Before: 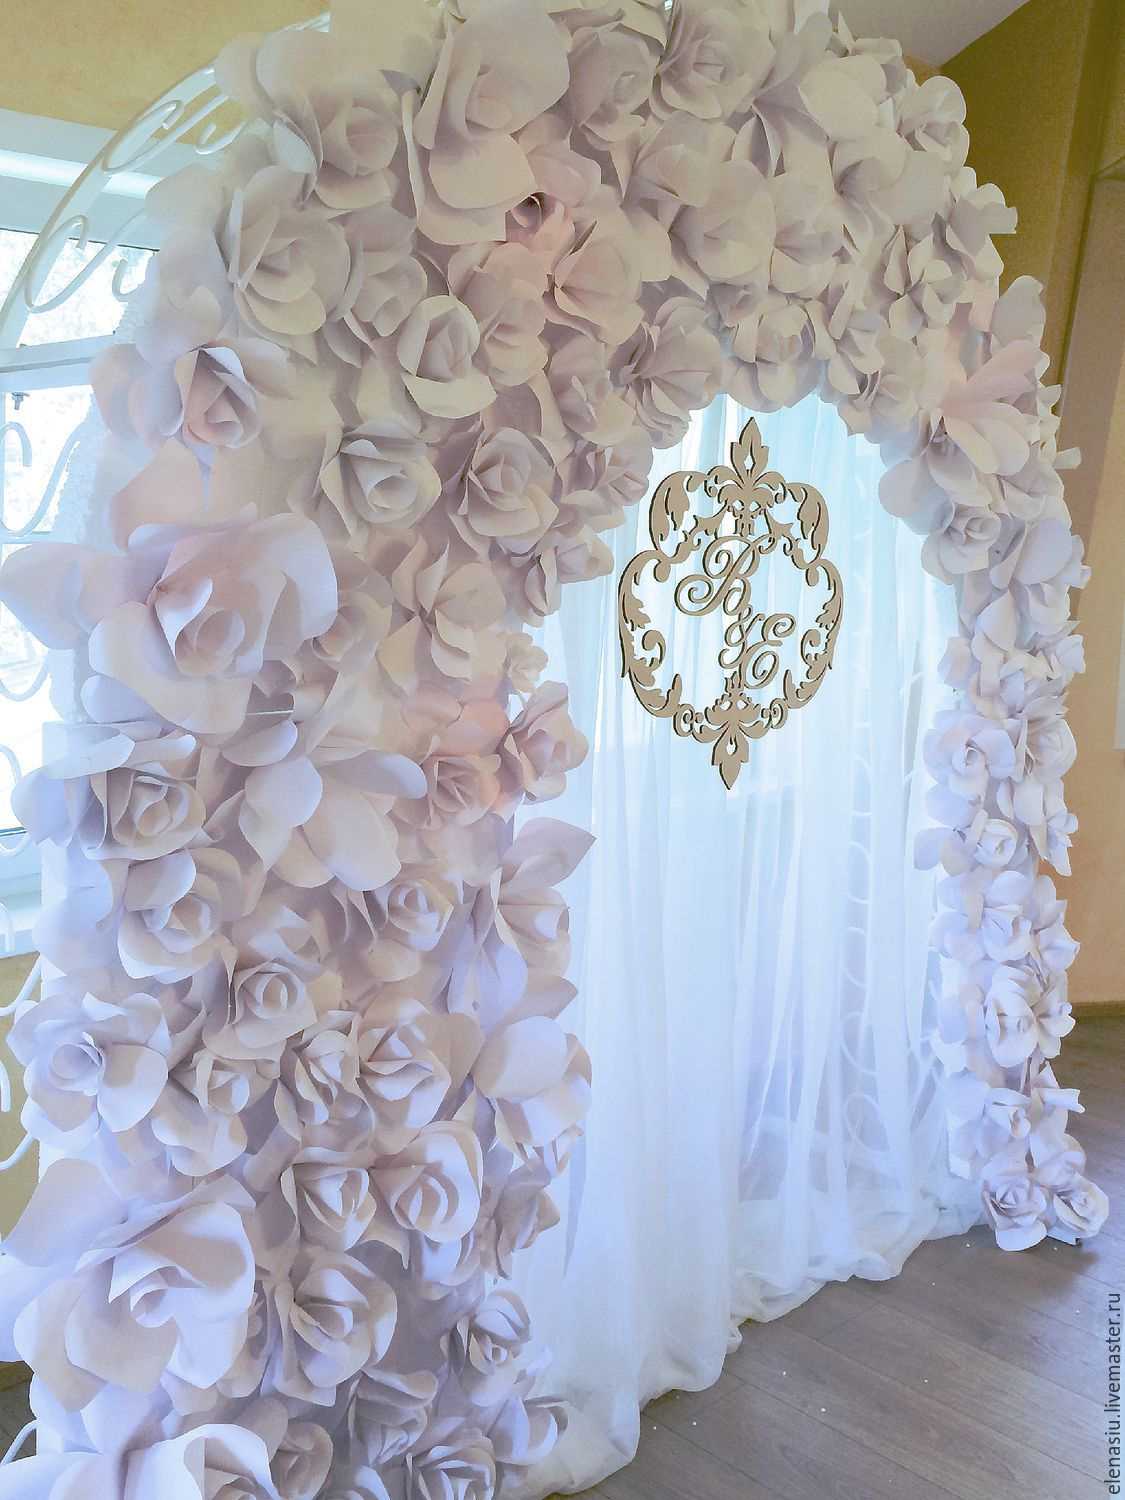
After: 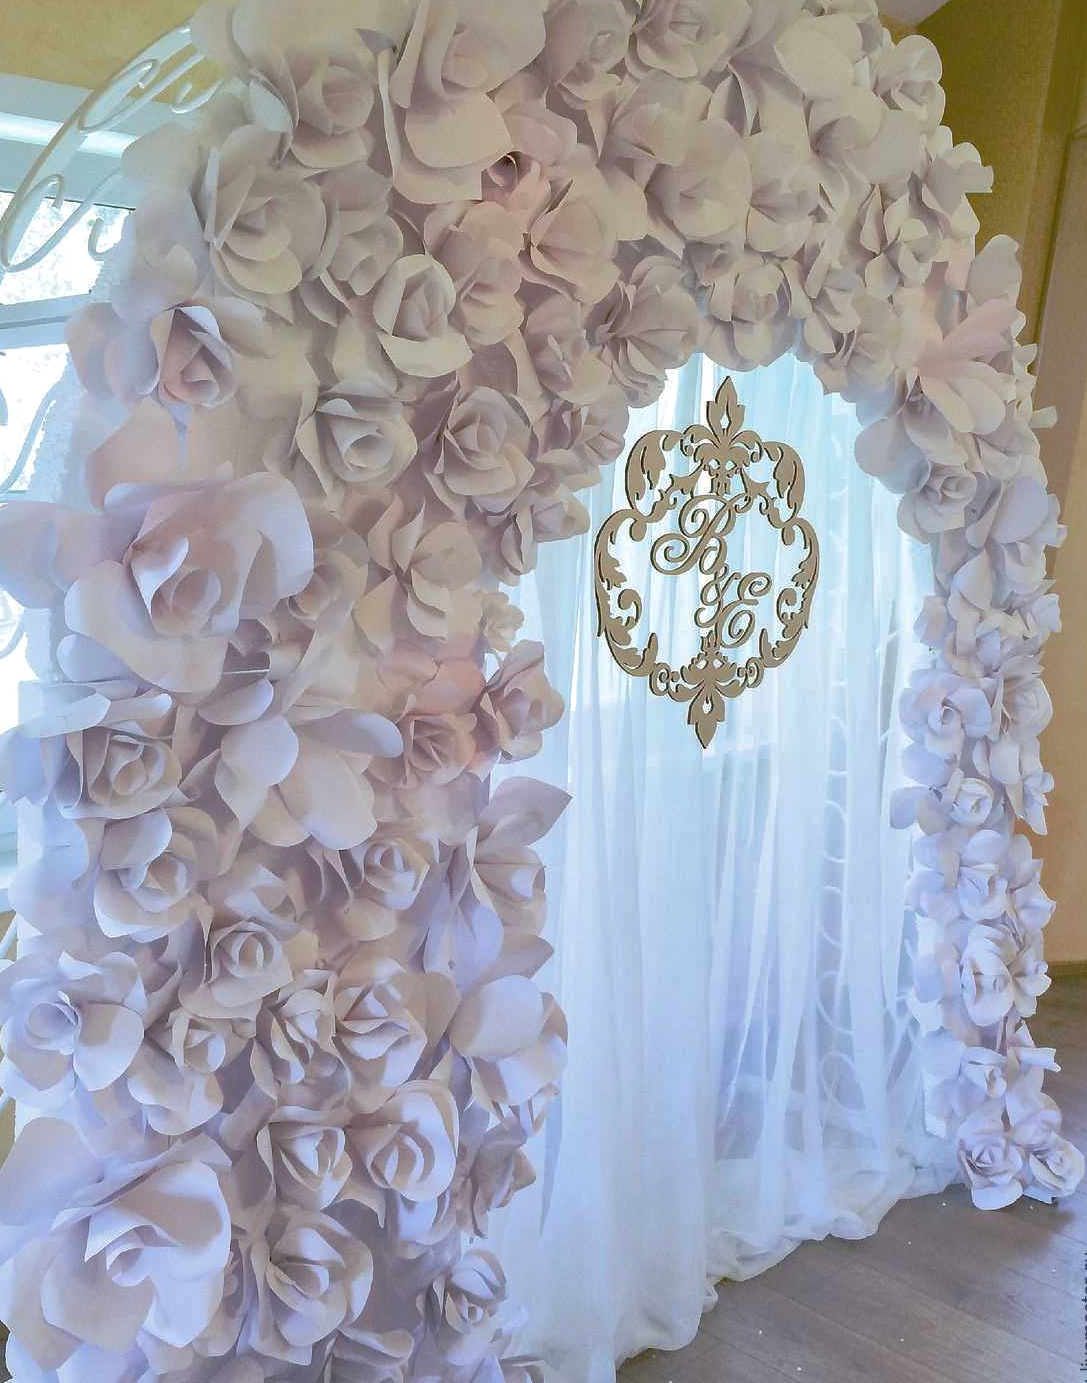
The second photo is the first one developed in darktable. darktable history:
local contrast: highlights 107%, shadows 99%, detail 120%, midtone range 0.2
crop: left 2.173%, top 2.79%, right 1.142%, bottom 4.977%
shadows and highlights: on, module defaults
